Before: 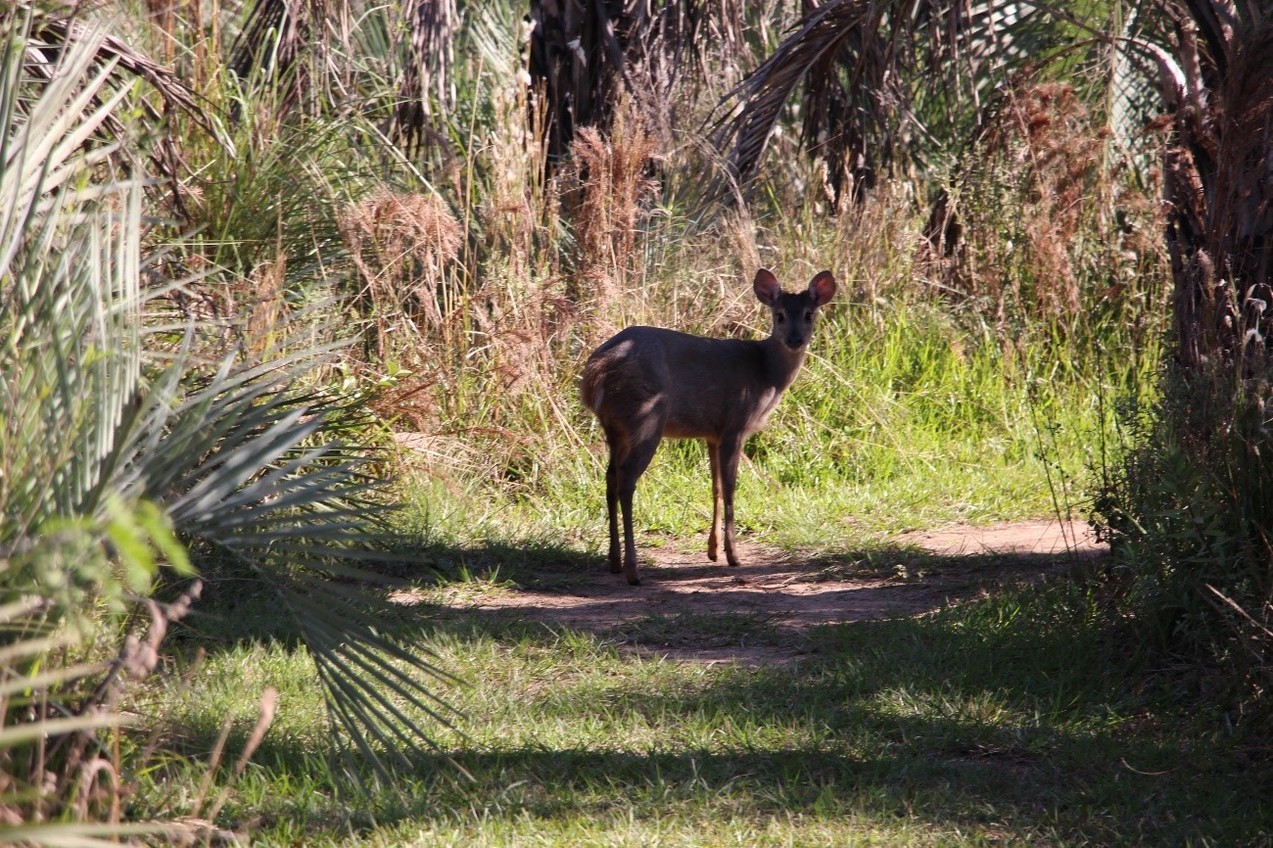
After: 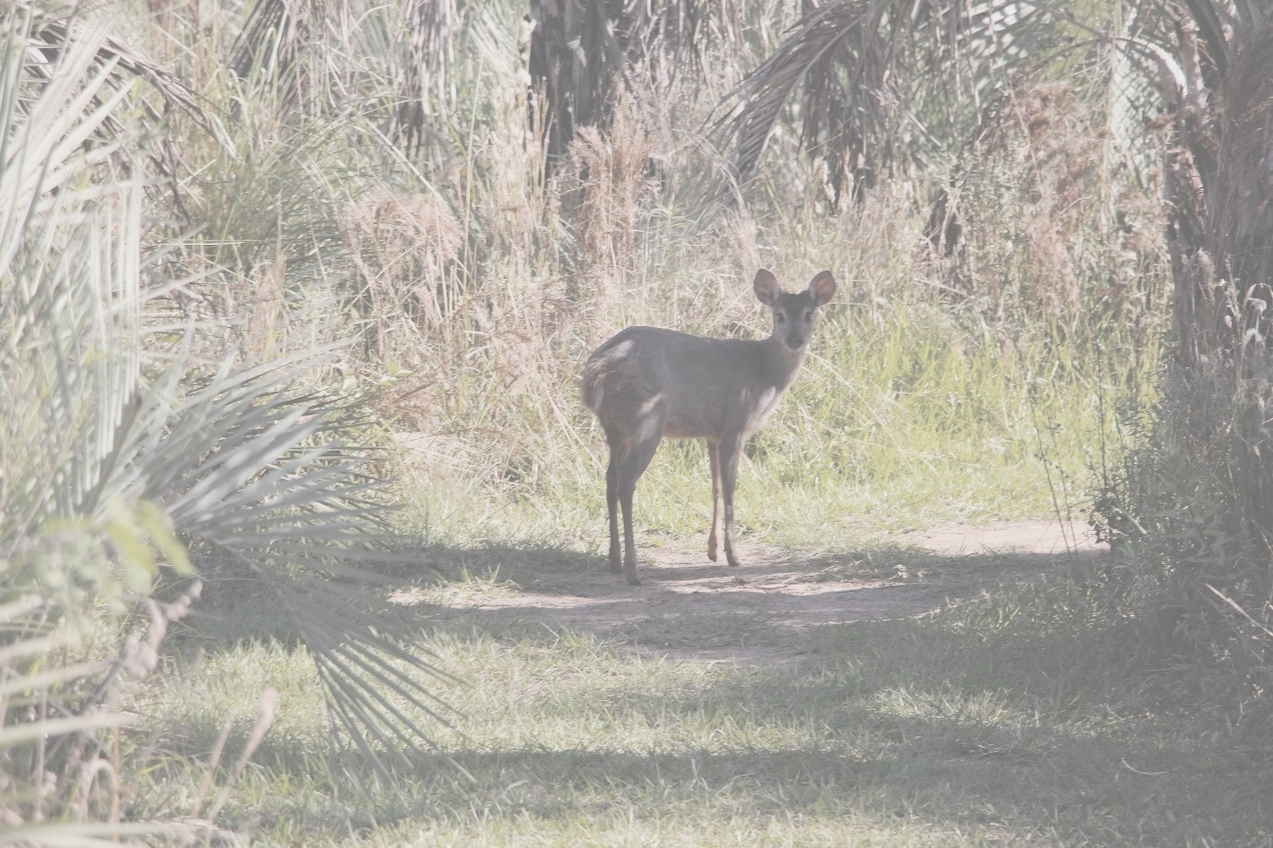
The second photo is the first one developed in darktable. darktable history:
contrast brightness saturation: contrast -0.305, brightness 0.732, saturation -0.761
color balance rgb: shadows lift › luminance -20.362%, perceptual saturation grading › global saturation 25.743%, saturation formula JzAzBz (2021)
